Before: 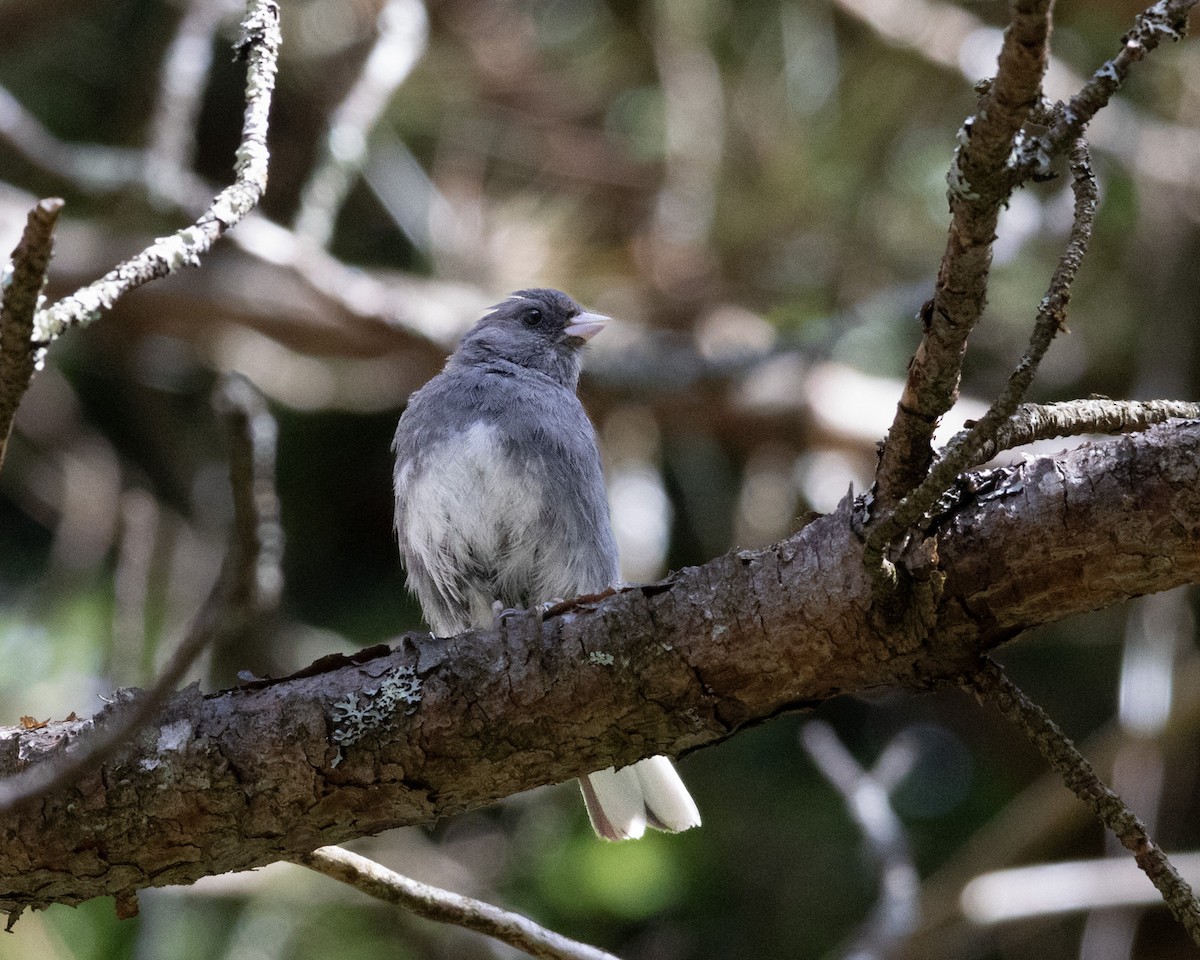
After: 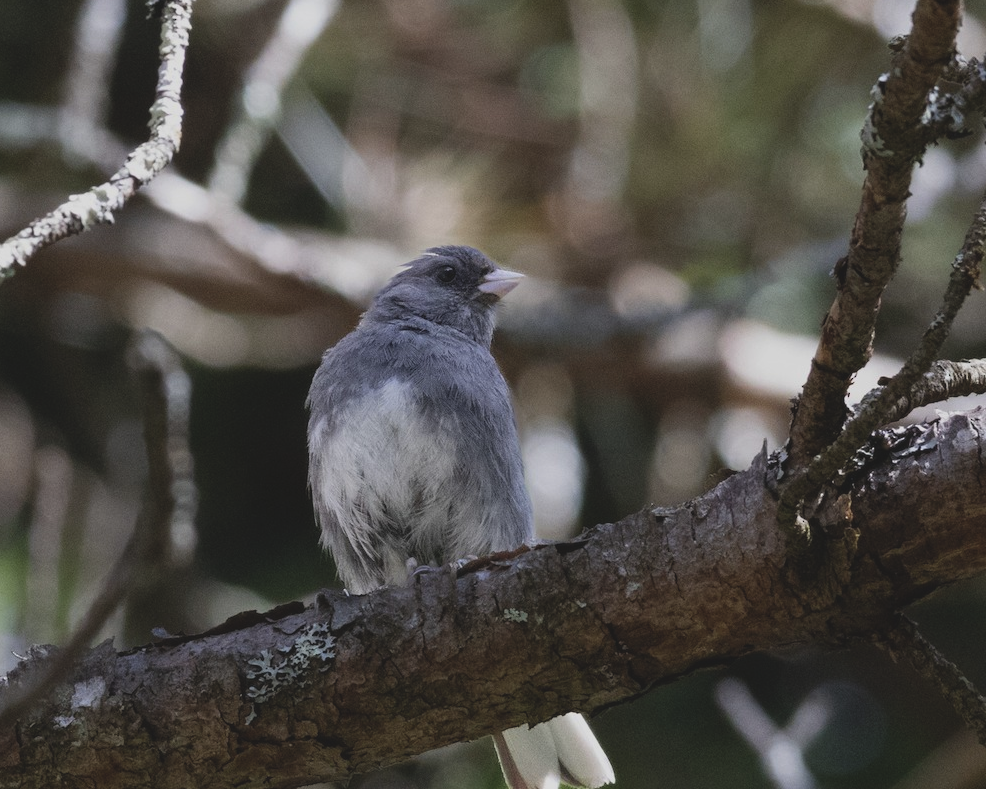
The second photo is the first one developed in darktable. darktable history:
crop and rotate: left 7.196%, top 4.574%, right 10.605%, bottom 13.178%
exposure: black level correction -0.015, exposure -0.5 EV, compensate highlight preservation false
